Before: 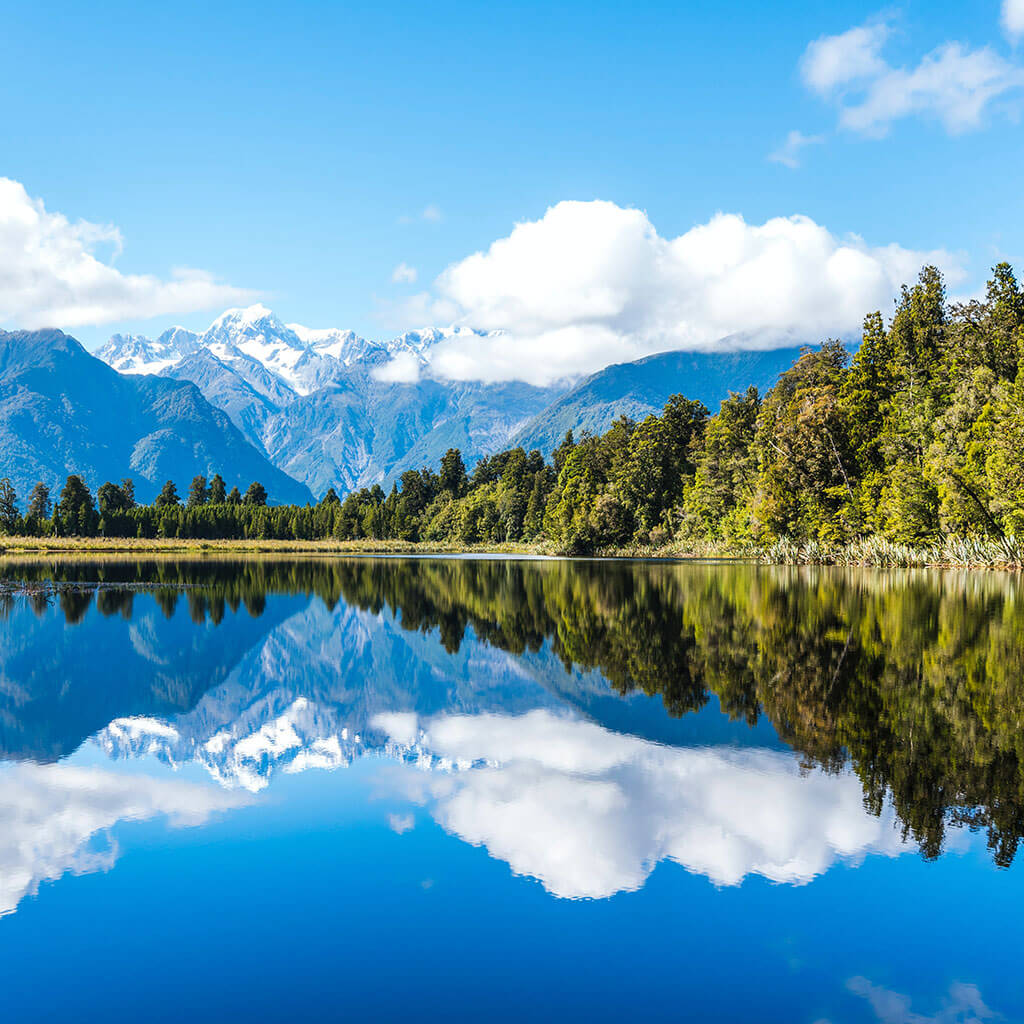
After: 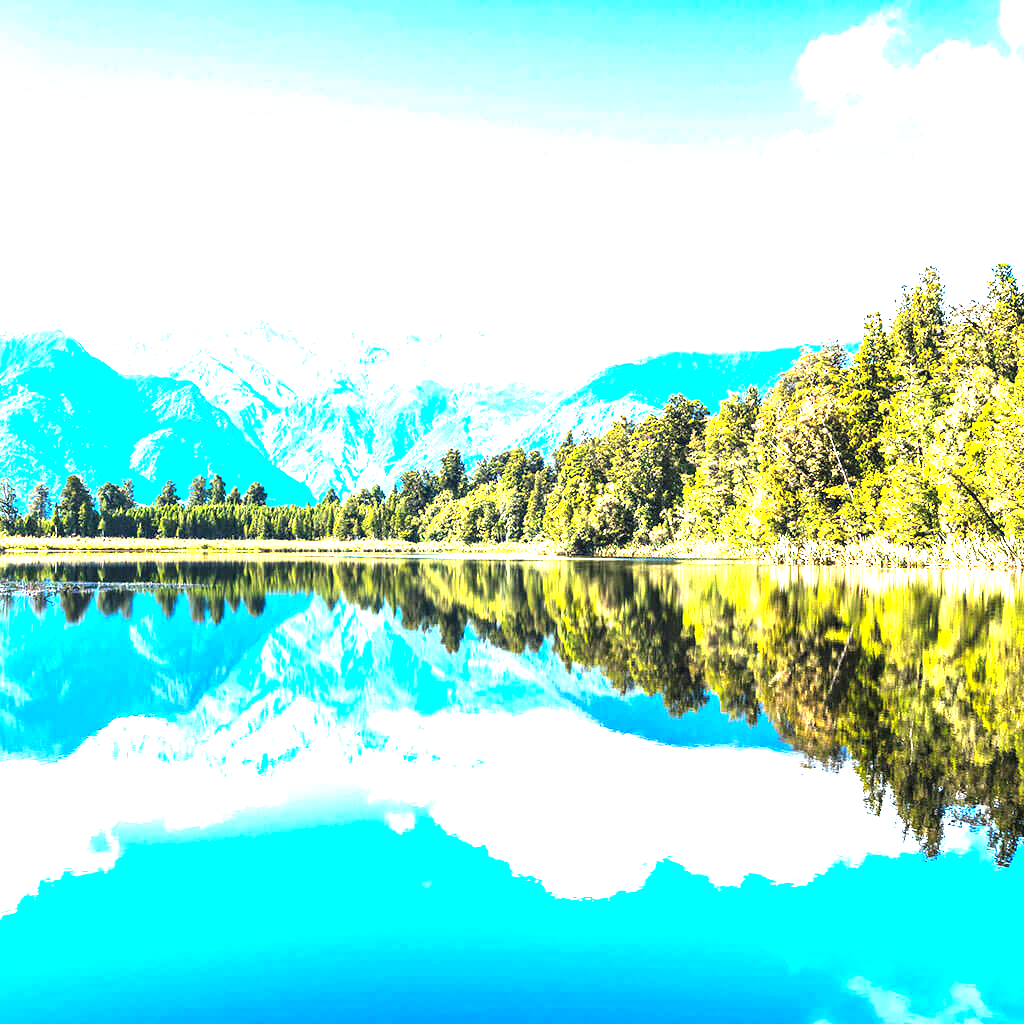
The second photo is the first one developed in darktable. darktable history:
levels: levels [0, 0.352, 0.703]
exposure: black level correction 0, exposure 1.3 EV, compensate exposure bias true, compensate highlight preservation false
